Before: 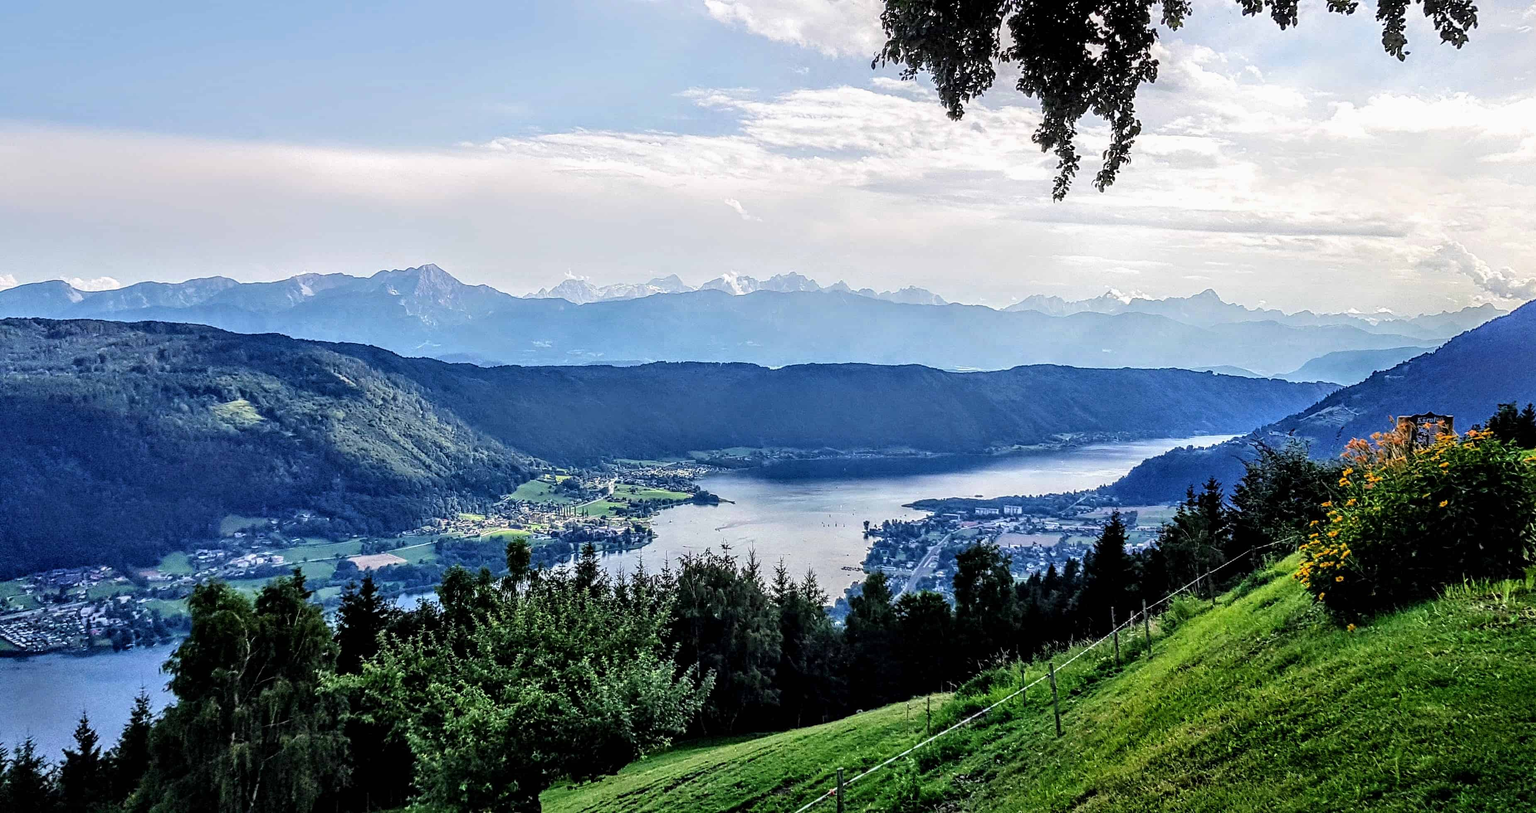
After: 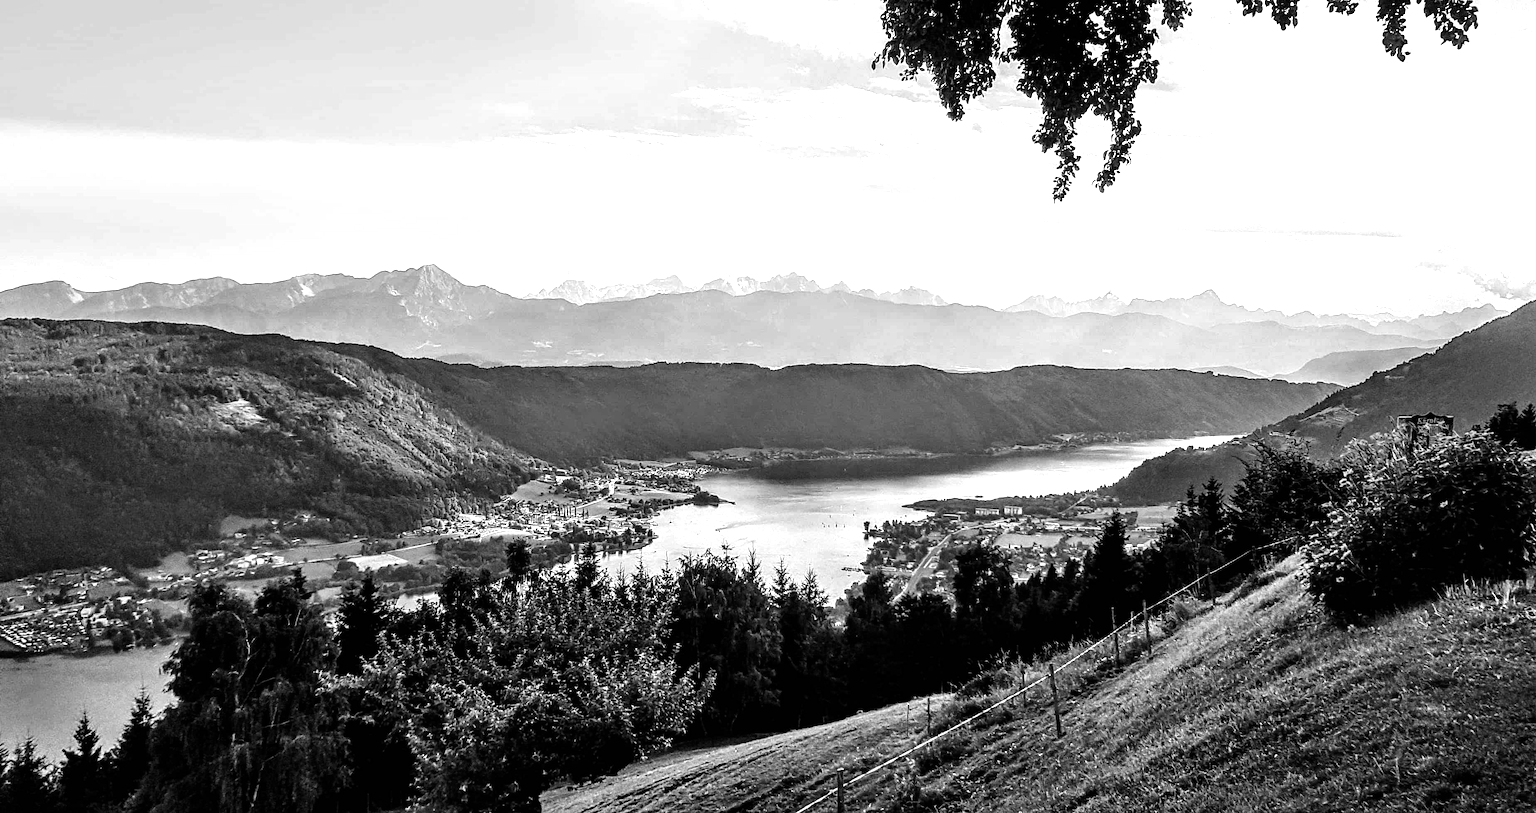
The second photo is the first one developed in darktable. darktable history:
tone equalizer: -8 EV -0.75 EV, -7 EV -0.7 EV, -6 EV -0.6 EV, -5 EV -0.4 EV, -3 EV 0.4 EV, -2 EV 0.6 EV, -1 EV 0.7 EV, +0 EV 0.75 EV, edges refinement/feathering 500, mask exposure compensation -1.57 EV, preserve details no
monochrome: a 32, b 64, size 2.3, highlights 1
